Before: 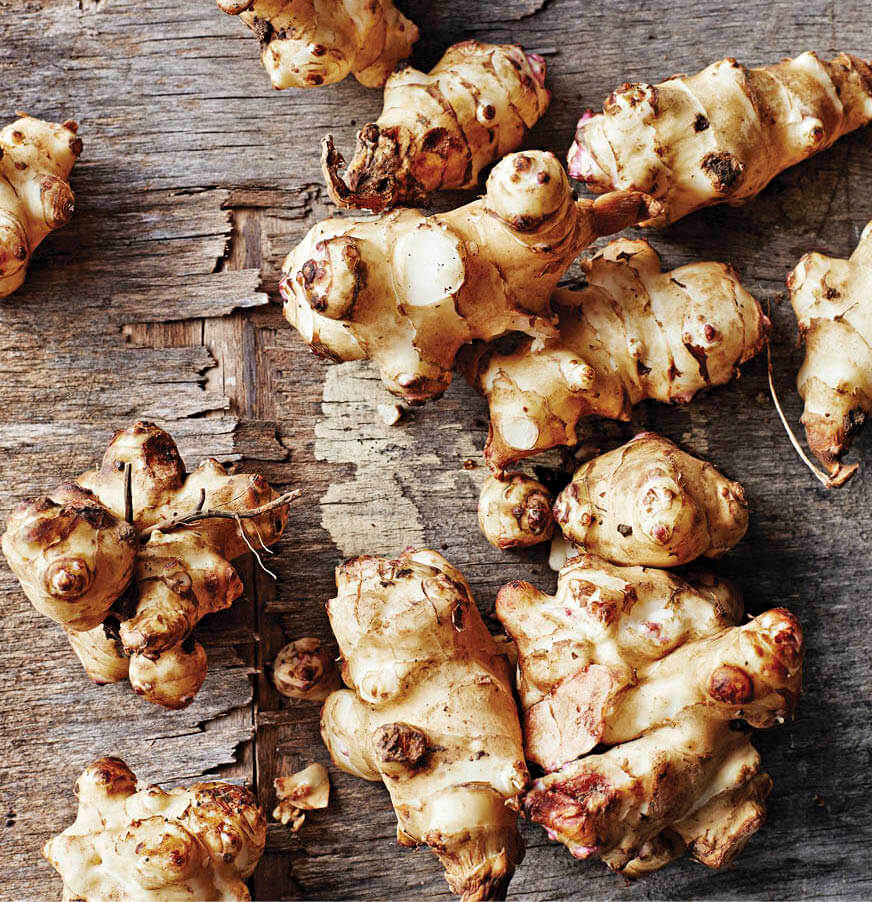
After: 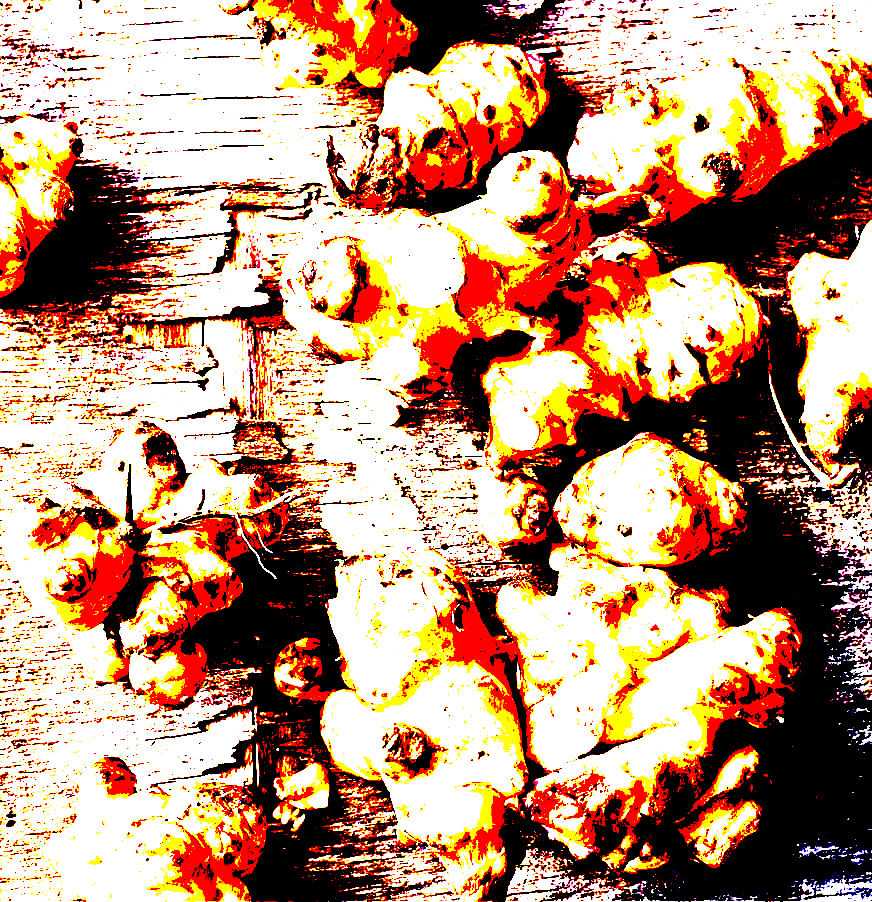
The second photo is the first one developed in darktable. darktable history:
white balance: red 0.988, blue 1.017
exposure: black level correction 0.1, exposure 3 EV, compensate highlight preservation false
